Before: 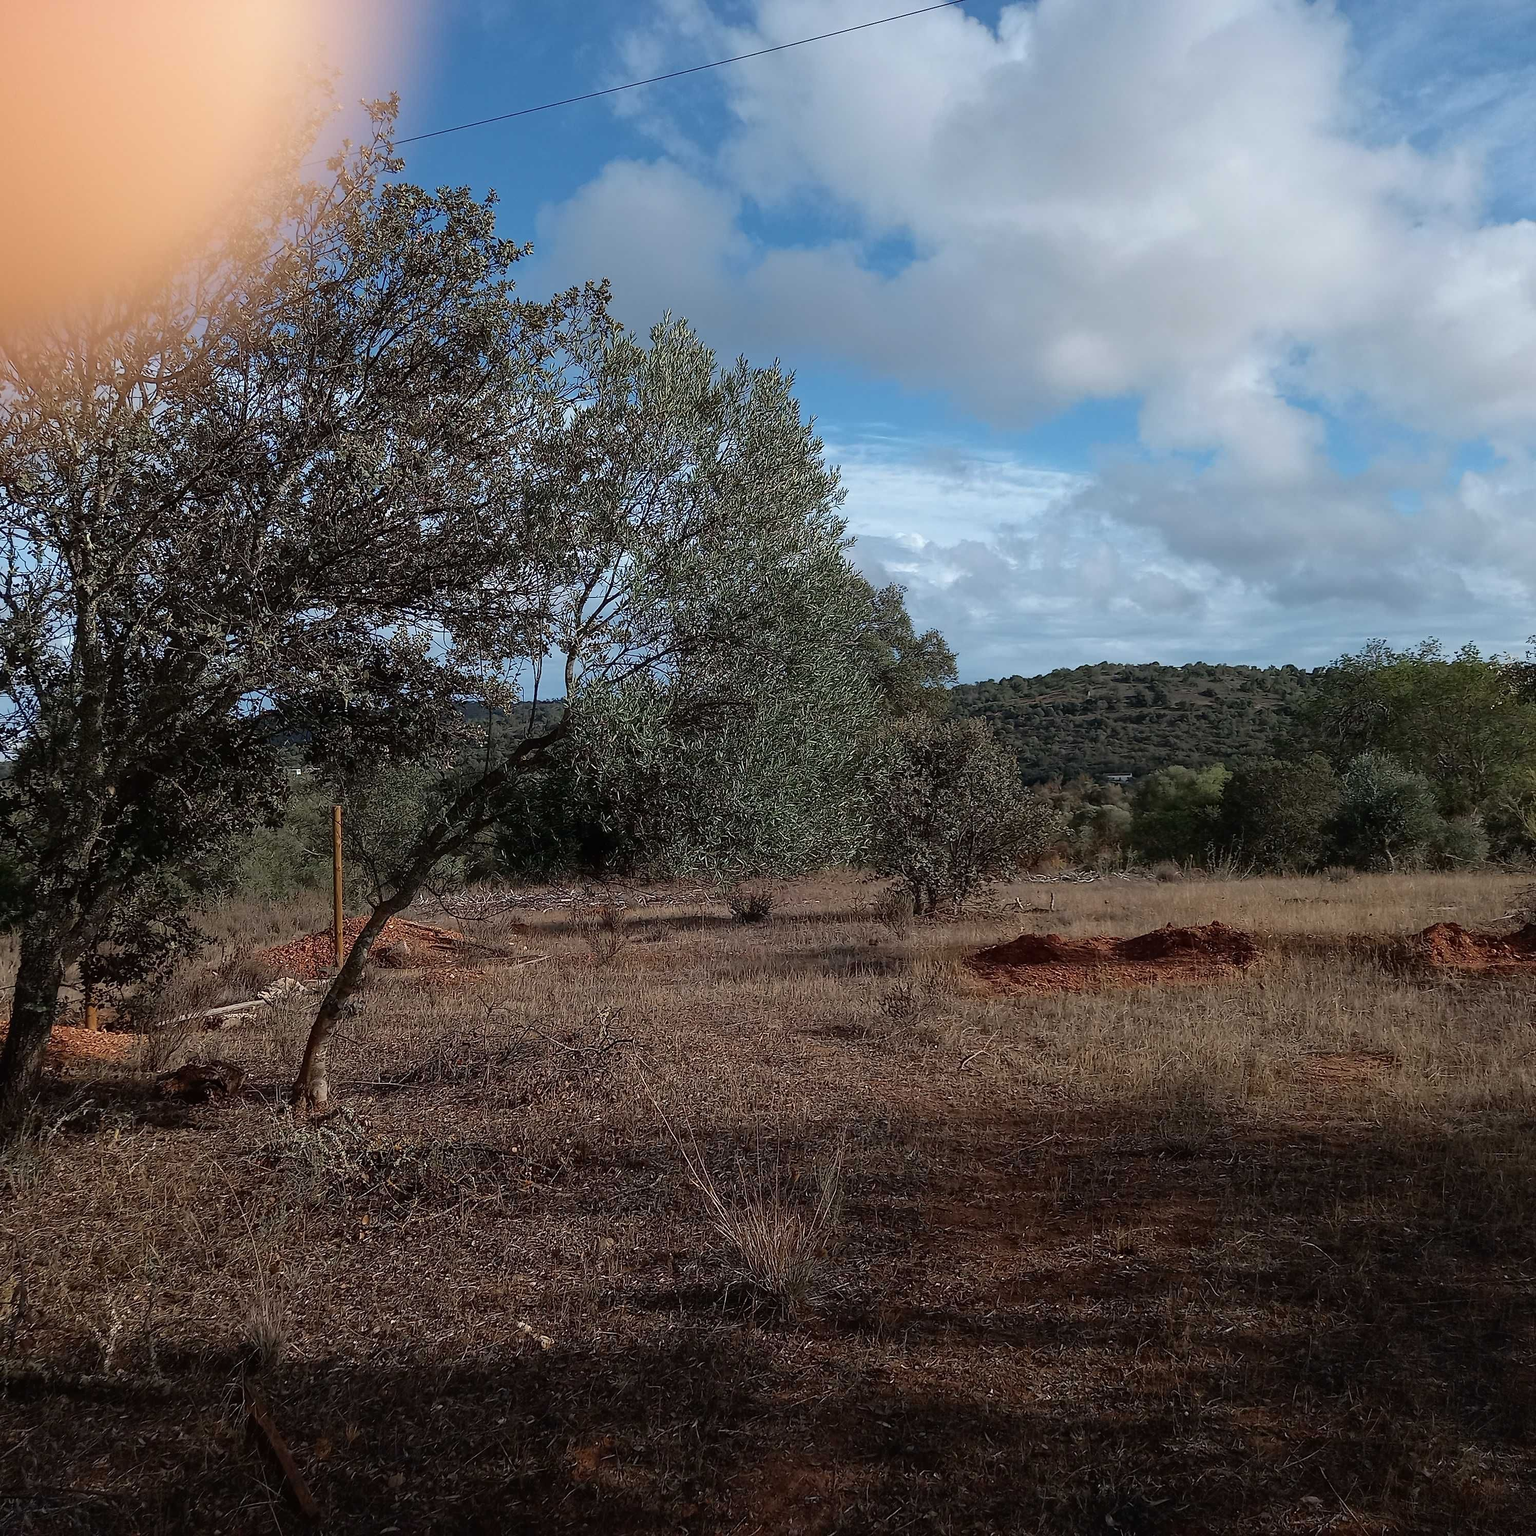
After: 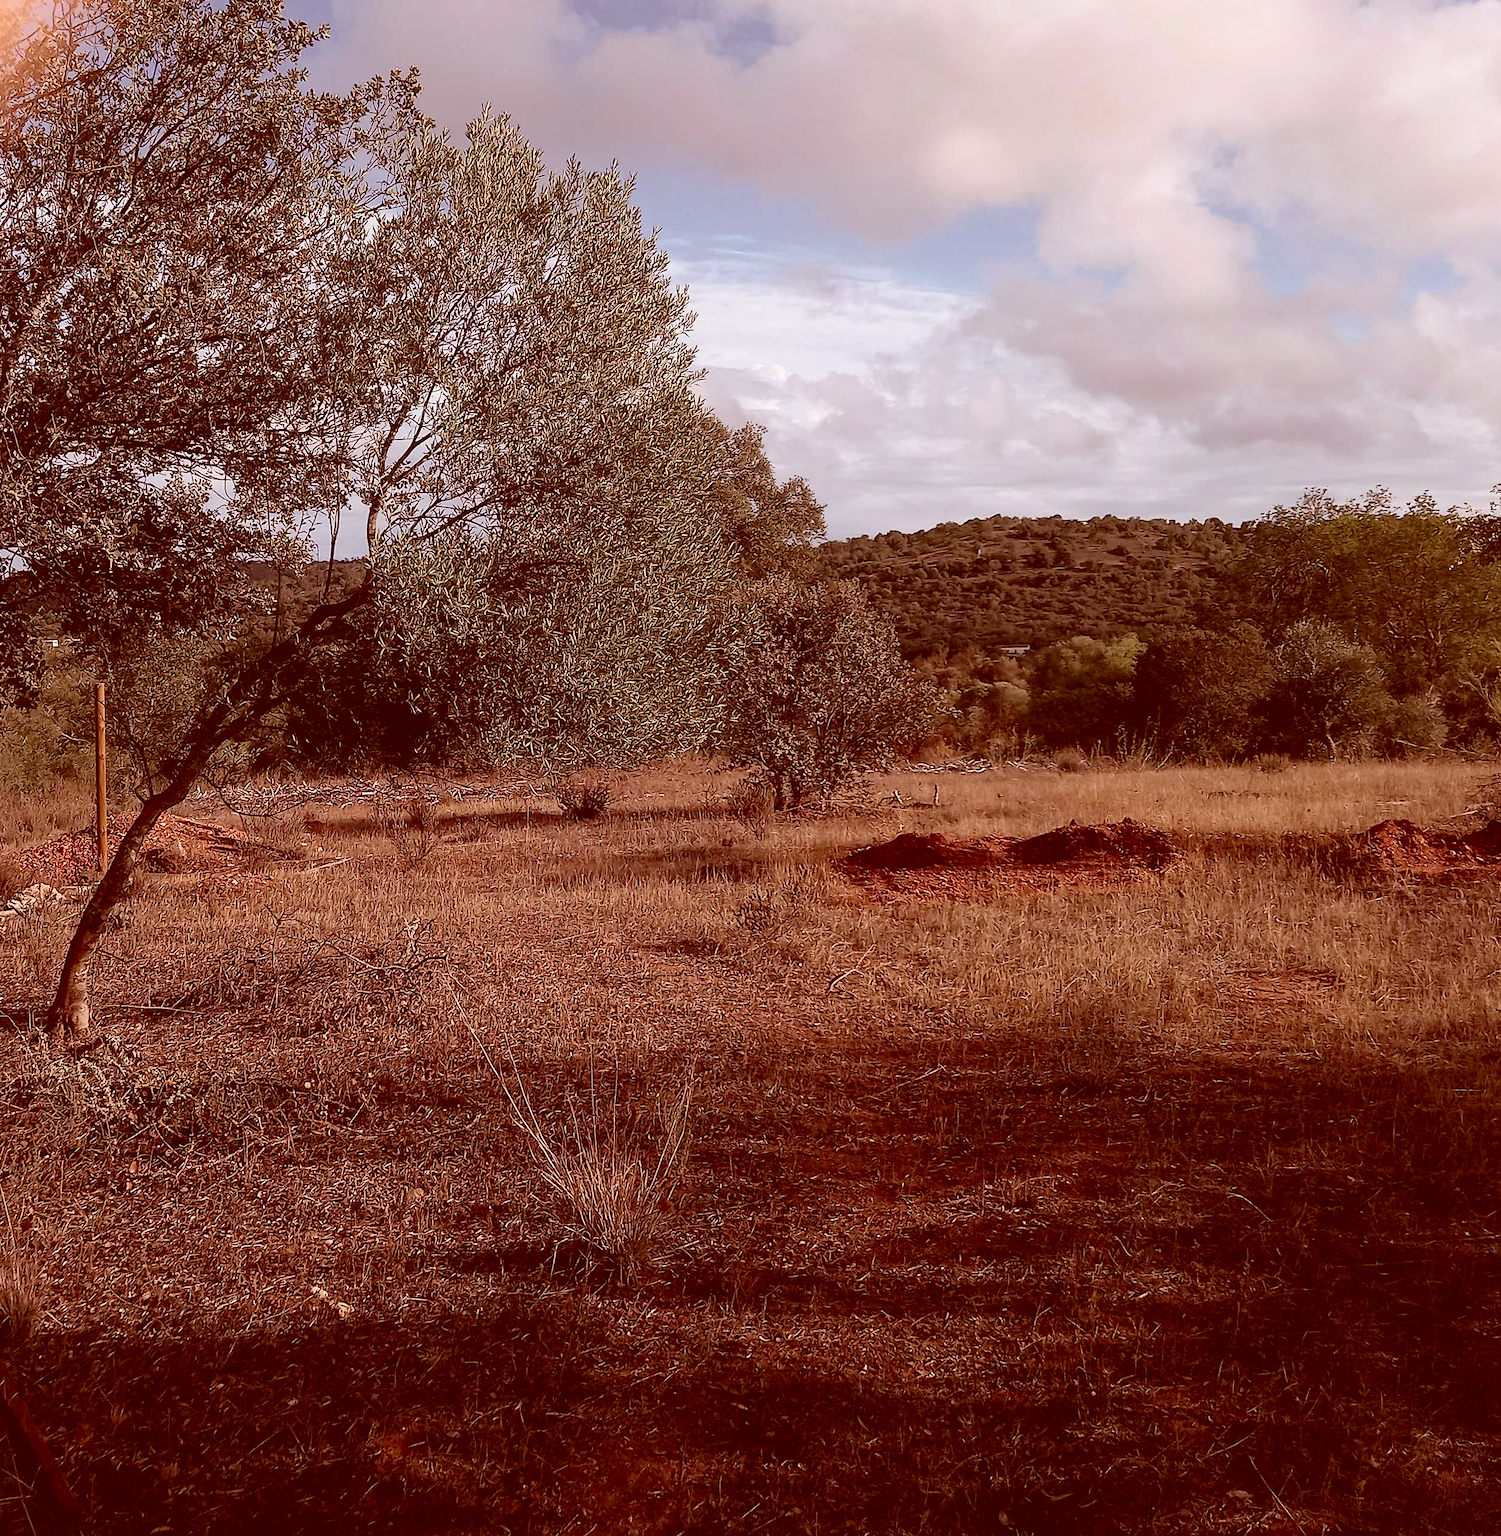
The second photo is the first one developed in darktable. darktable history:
color correction: highlights a* 9.17, highlights b* 9.09, shadows a* 39.56, shadows b* 39.63, saturation 0.767
crop: left 16.393%, top 14.453%
contrast brightness saturation: contrast 0.204, brightness 0.168, saturation 0.216
